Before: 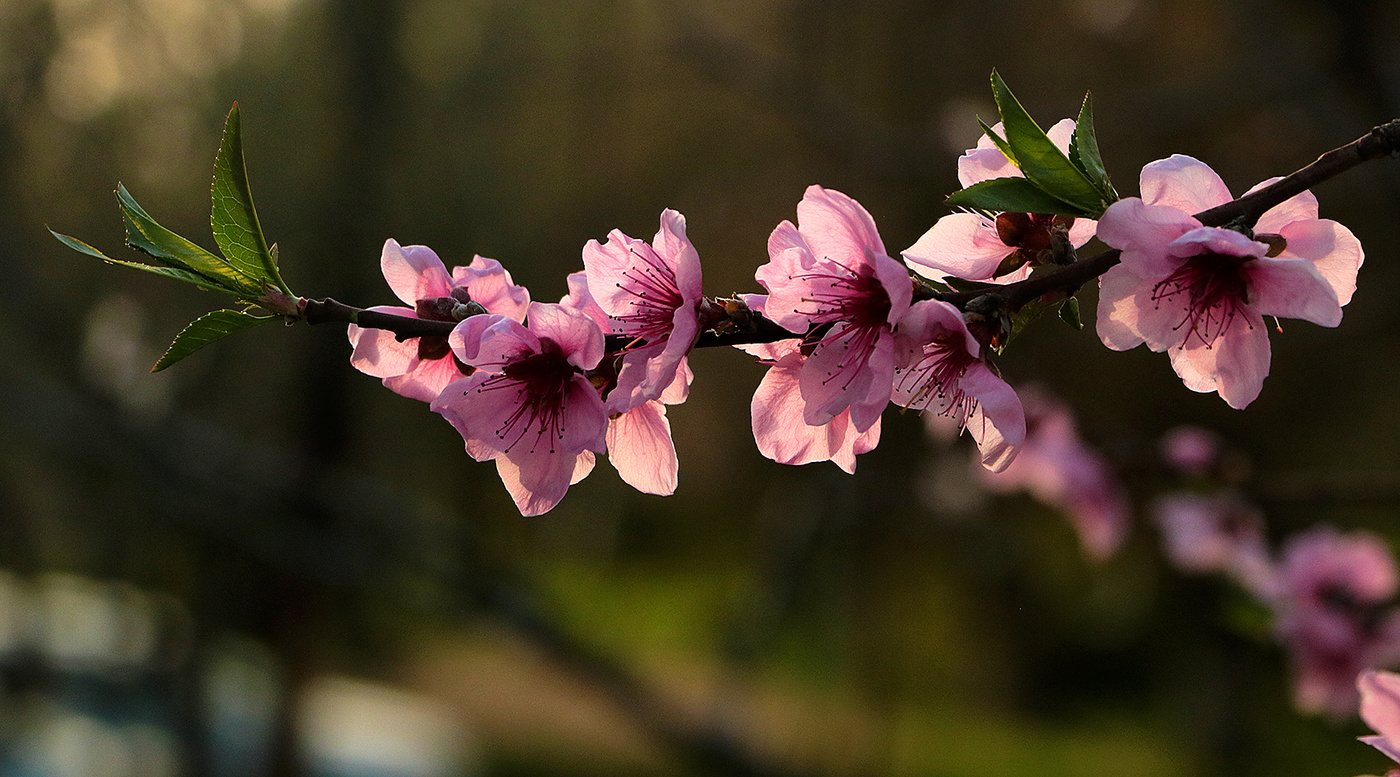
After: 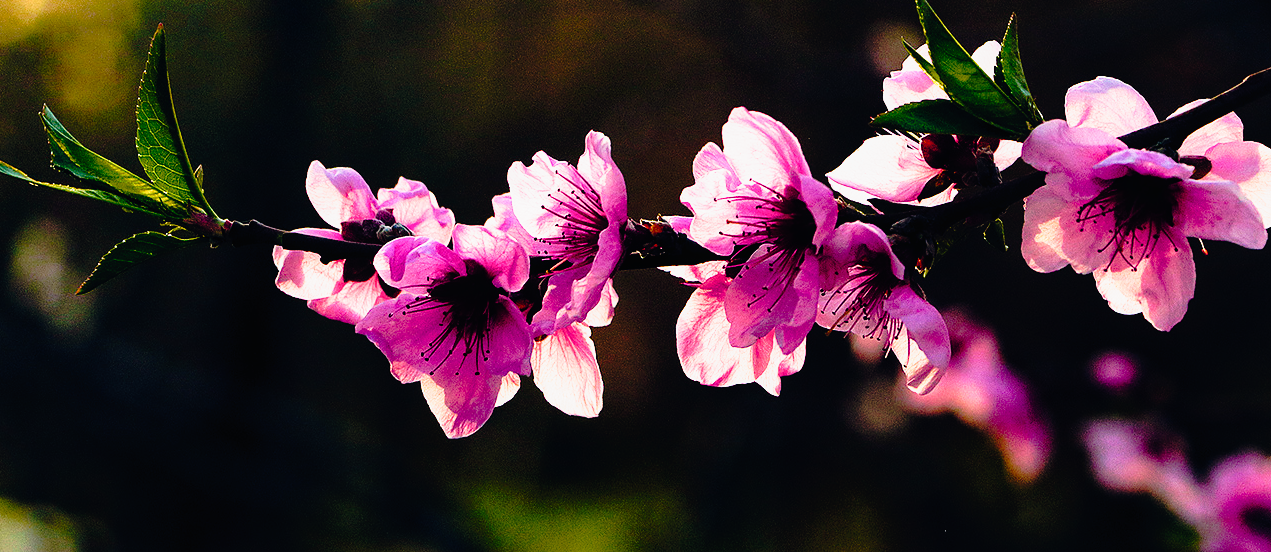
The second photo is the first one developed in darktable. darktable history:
local contrast: highlights 102%, shadows 100%, detail 119%, midtone range 0.2
color balance rgb: global offset › luminance 0.432%, global offset › chroma 0.219%, global offset › hue 255.21°, perceptual saturation grading › global saturation 34.896%, perceptual saturation grading › highlights -24.719%, perceptual saturation grading › shadows 49.911%, global vibrance 50.426%
tone curve: curves: ch0 [(0, 0.015) (0.091, 0.055) (0.184, 0.159) (0.304, 0.382) (0.492, 0.579) (0.628, 0.755) (0.832, 0.932) (0.984, 0.963)]; ch1 [(0, 0) (0.34, 0.235) (0.46, 0.46) (0.515, 0.502) (0.553, 0.567) (0.764, 0.815) (1, 1)]; ch2 [(0, 0) (0.44, 0.458) (0.479, 0.492) (0.524, 0.507) (0.557, 0.567) (0.673, 0.699) (1, 1)], preserve colors none
filmic rgb: black relative exposure -8.23 EV, white relative exposure 2.2 EV, target white luminance 99.999%, hardness 7.08, latitude 75.72%, contrast 1.319, highlights saturation mix -2.35%, shadows ↔ highlights balance 30.66%
crop: left 5.391%, top 10.088%, right 3.817%, bottom 18.816%
